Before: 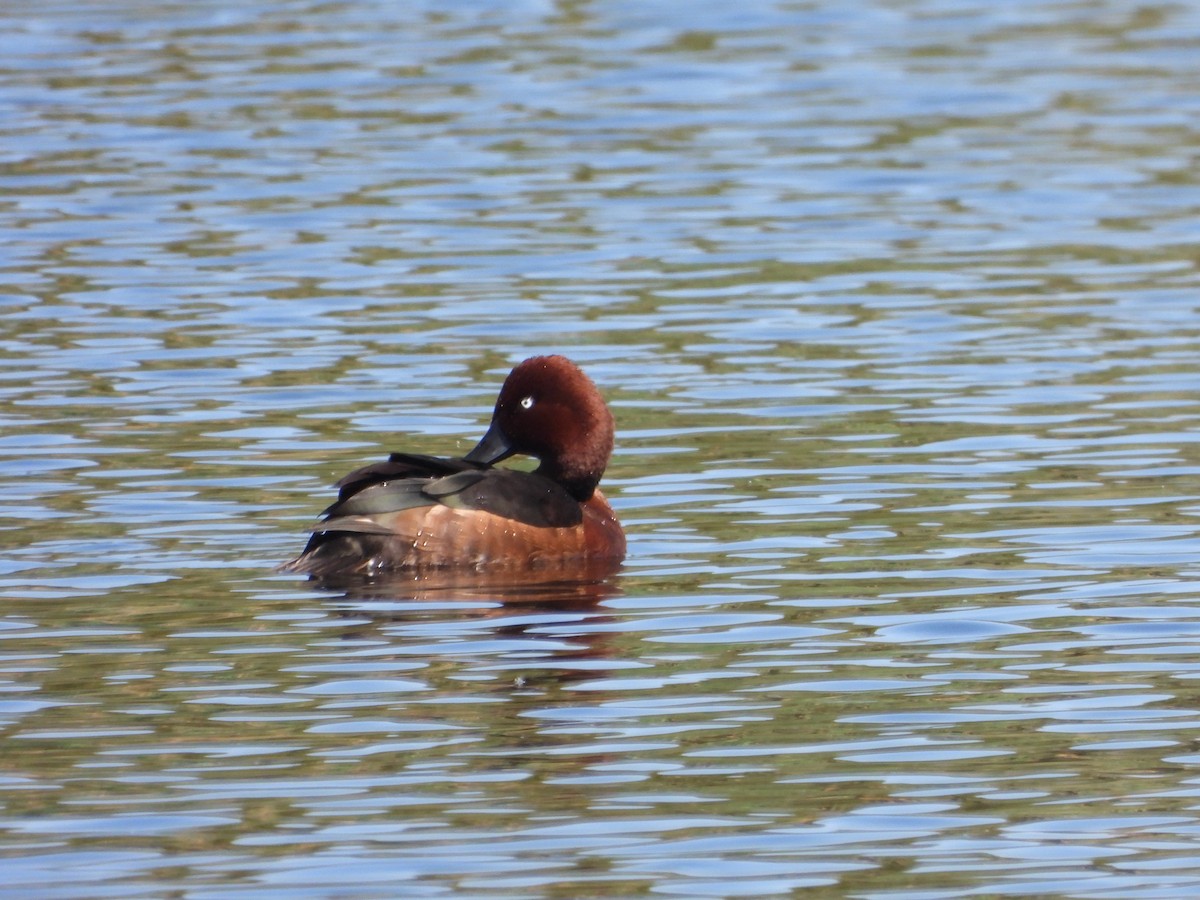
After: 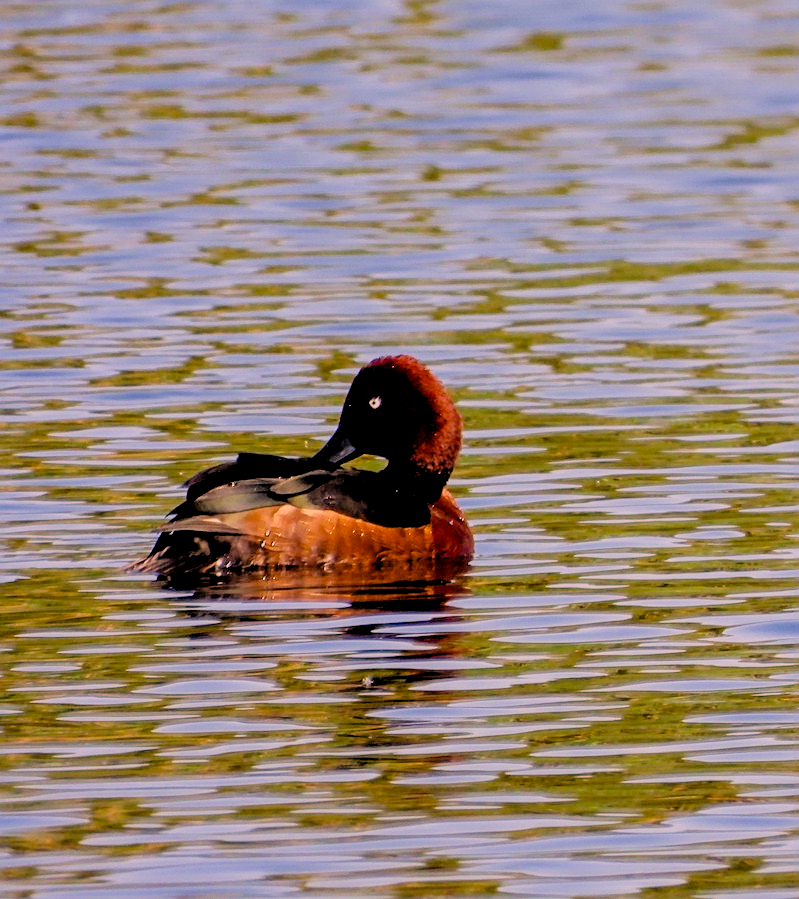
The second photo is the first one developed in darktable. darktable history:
local contrast: on, module defaults
exposure: black level correction 0.025, exposure 0.182 EV, compensate highlight preservation false
sharpen: on, module defaults
crop and rotate: left 12.673%, right 20.66%
white balance: red 1, blue 1
filmic rgb: black relative exposure -4.58 EV, white relative exposure 4.8 EV, threshold 3 EV, hardness 2.36, latitude 36.07%, contrast 1.048, highlights saturation mix 1.32%, shadows ↔ highlights balance 1.25%, color science v4 (2020), enable highlight reconstruction true
color balance rgb: perceptual saturation grading › global saturation 30%, global vibrance 30%
color correction: highlights a* 17.88, highlights b* 18.79
